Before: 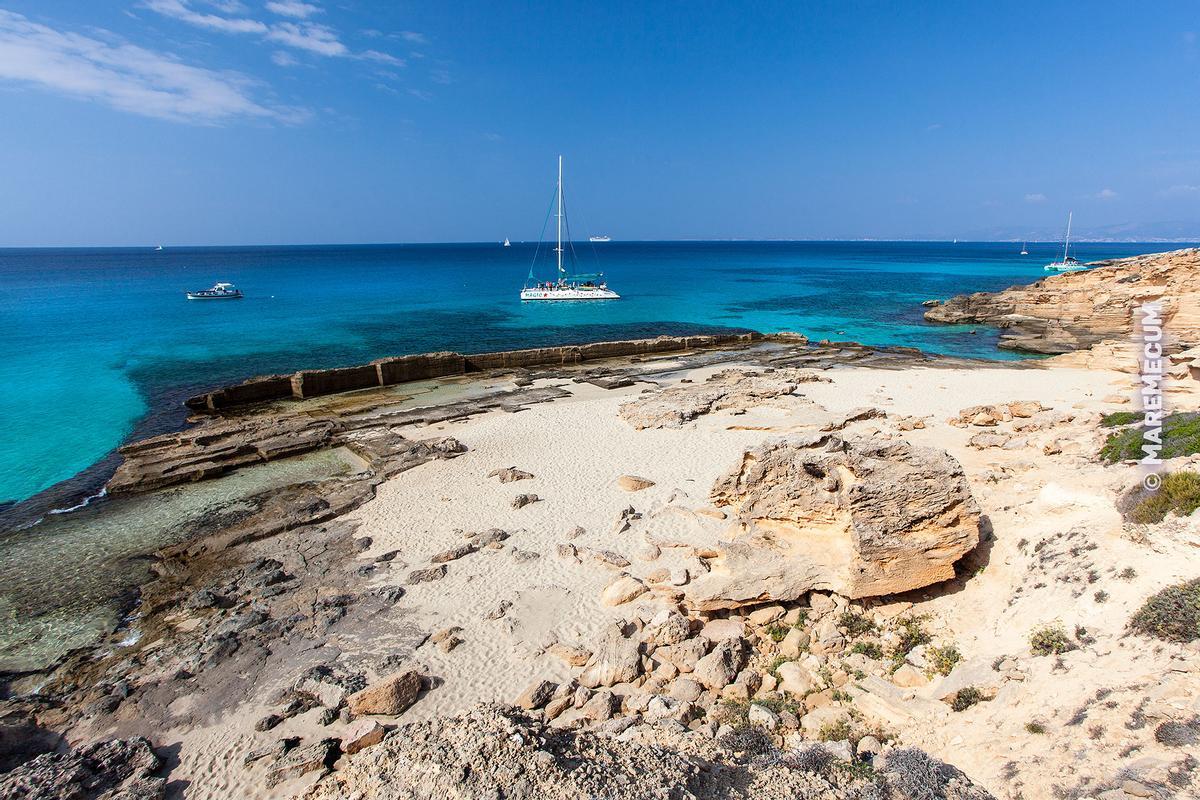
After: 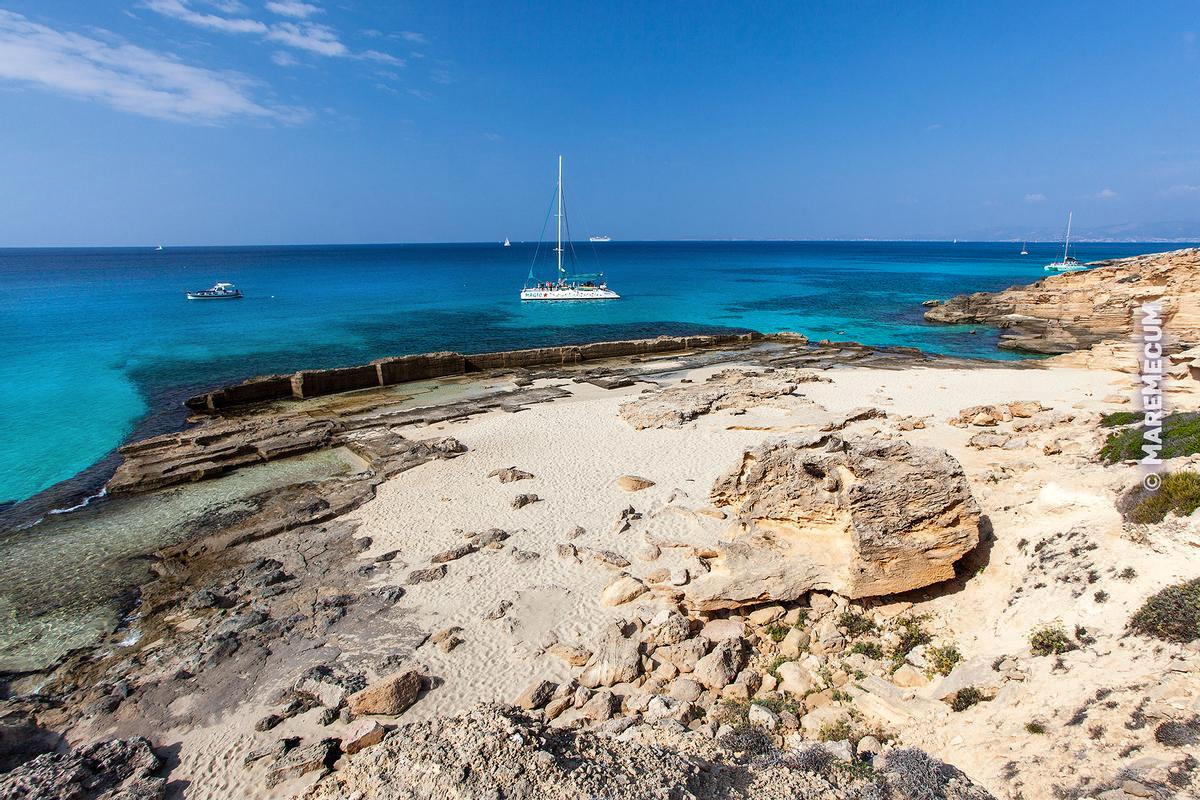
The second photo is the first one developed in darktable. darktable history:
shadows and highlights: white point adjustment 0.928, soften with gaussian
